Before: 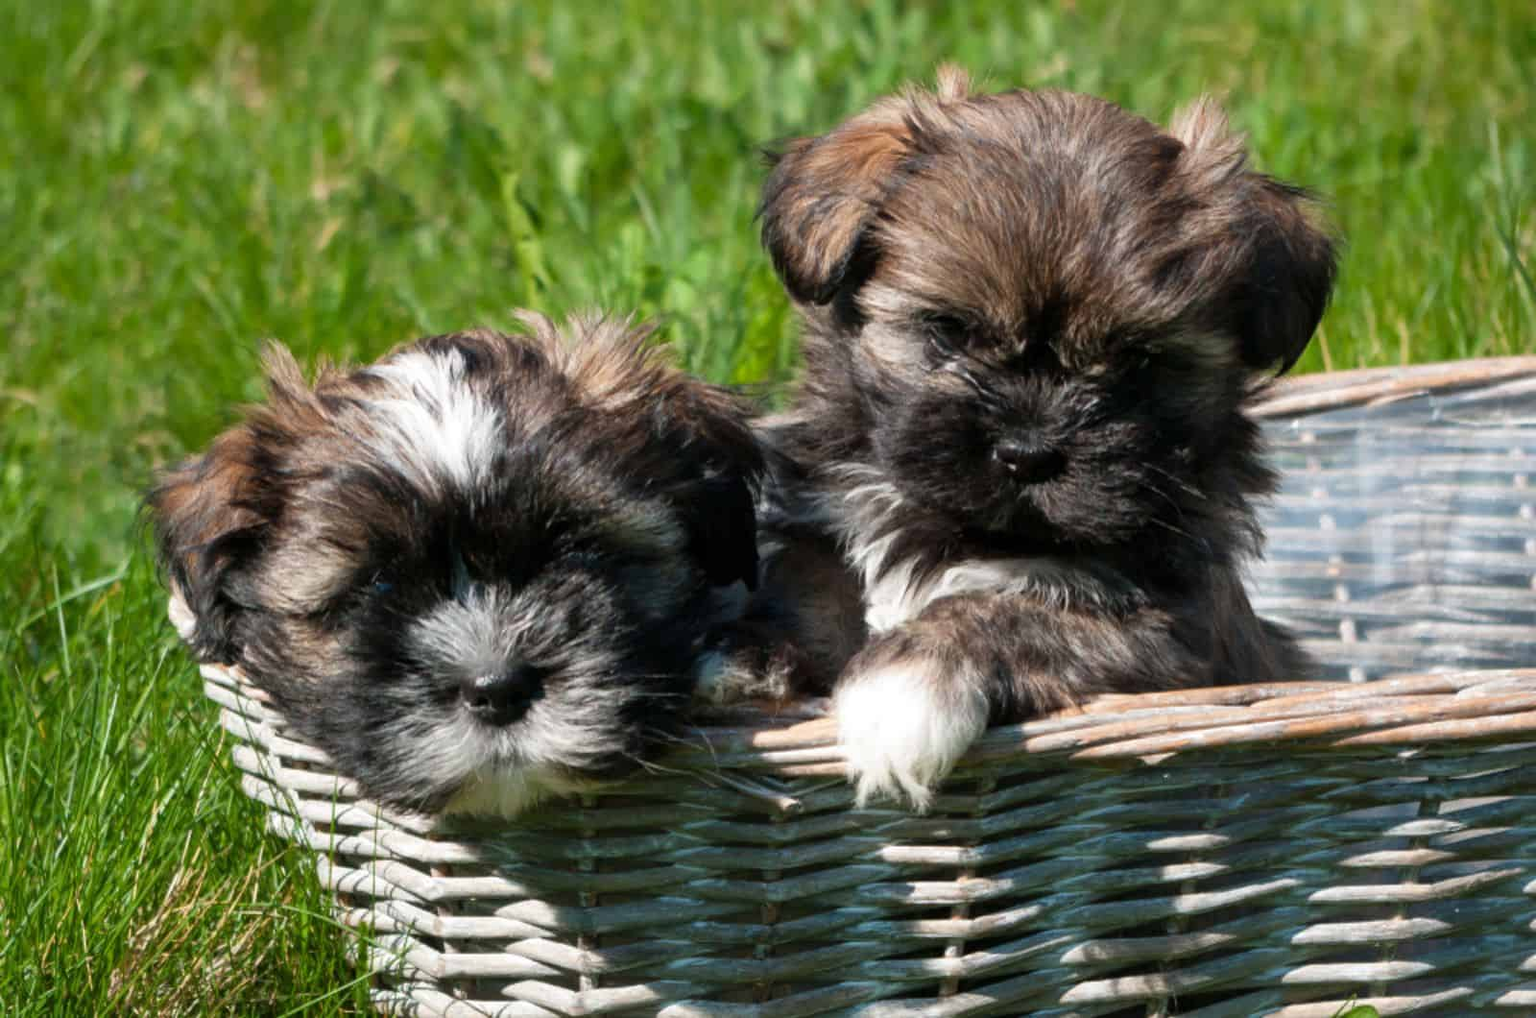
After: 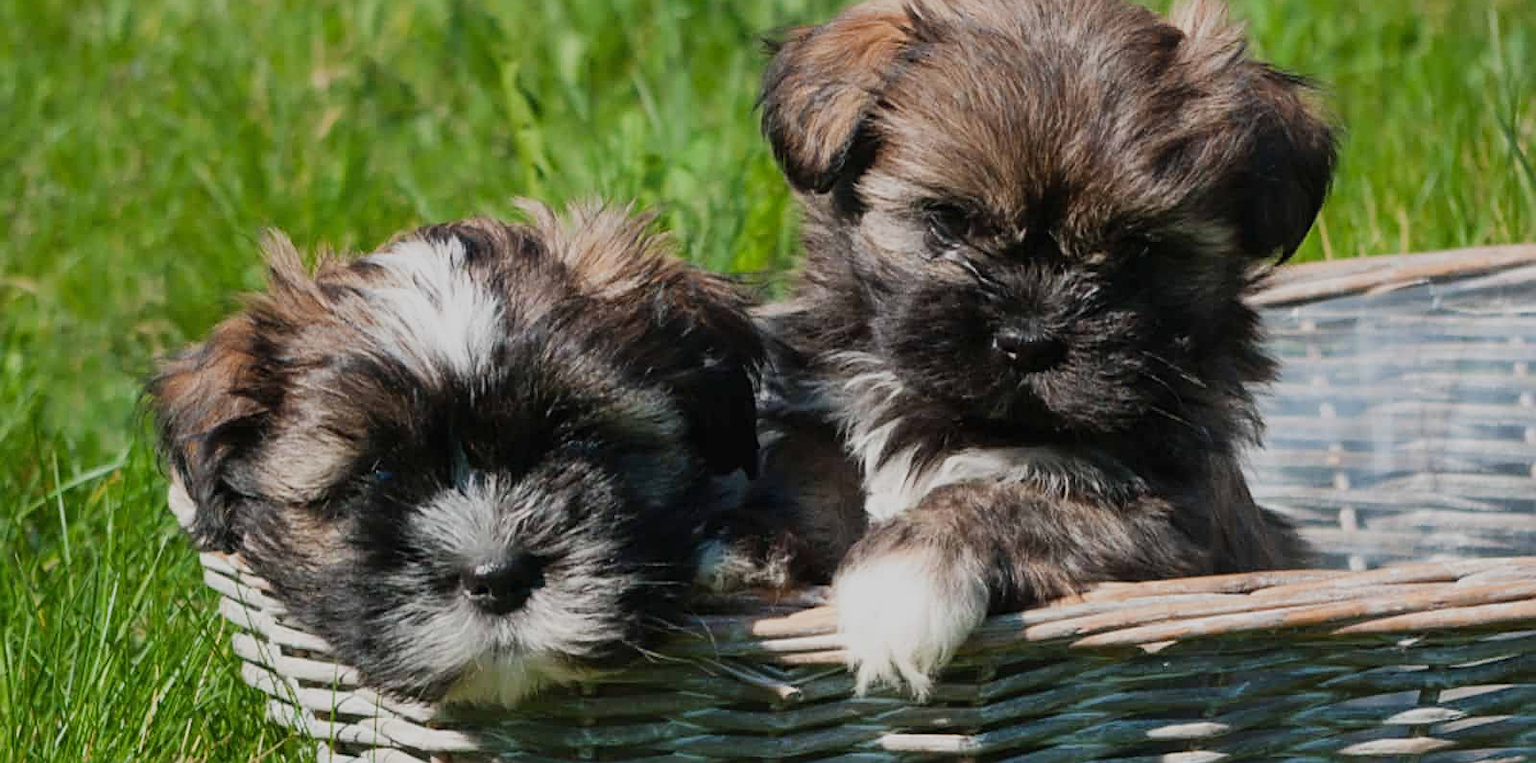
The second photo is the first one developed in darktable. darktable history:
sharpen: on, module defaults
local contrast: mode bilateral grid, contrast 99, coarseness 100, detail 91%, midtone range 0.2
filmic rgb: black relative exposure -16 EV, white relative exposure 6.92 EV, hardness 4.7, contrast in shadows safe
crop: top 11.037%, bottom 13.931%
